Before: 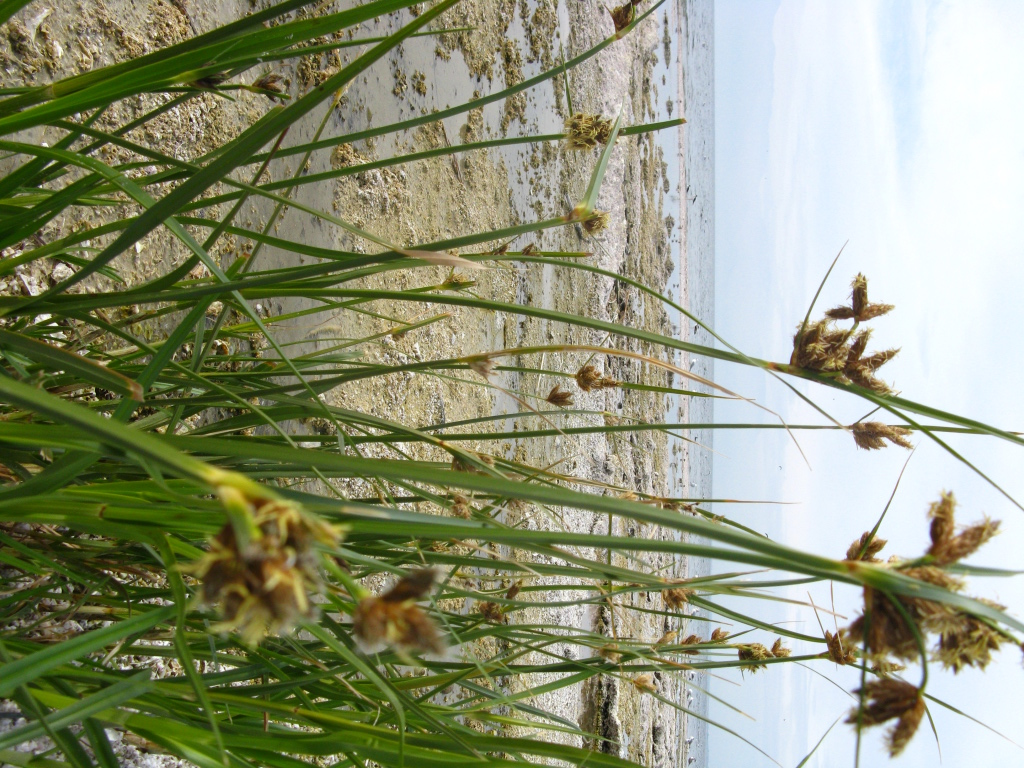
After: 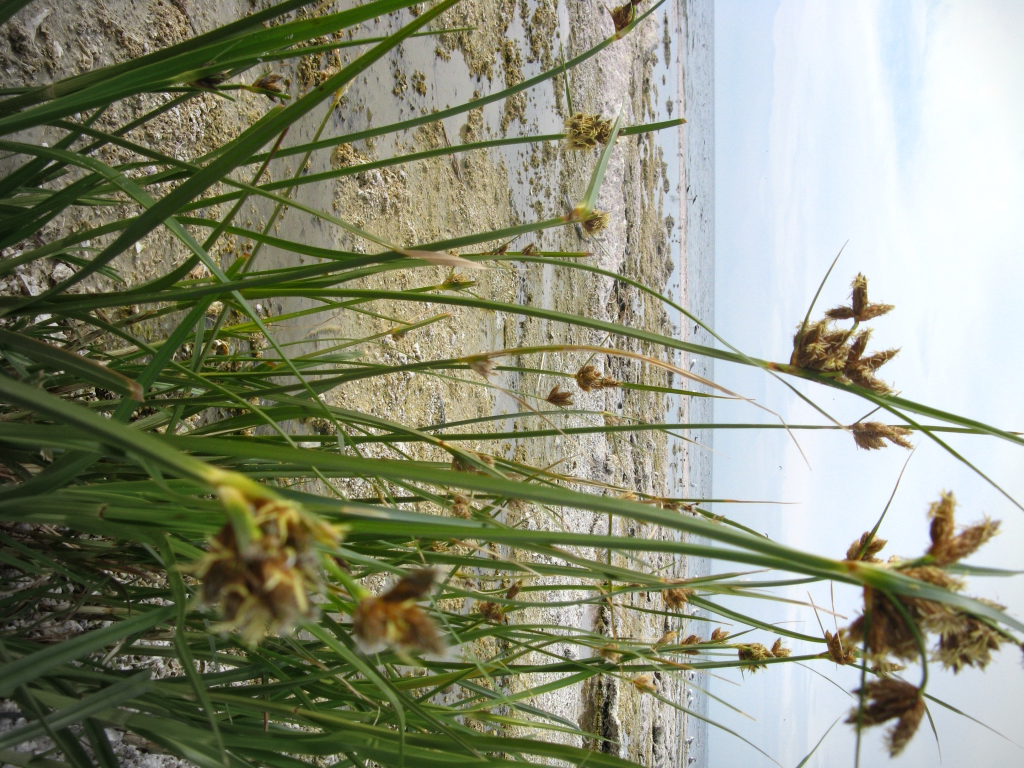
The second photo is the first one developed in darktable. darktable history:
vignetting: center (0.217, -0.236)
